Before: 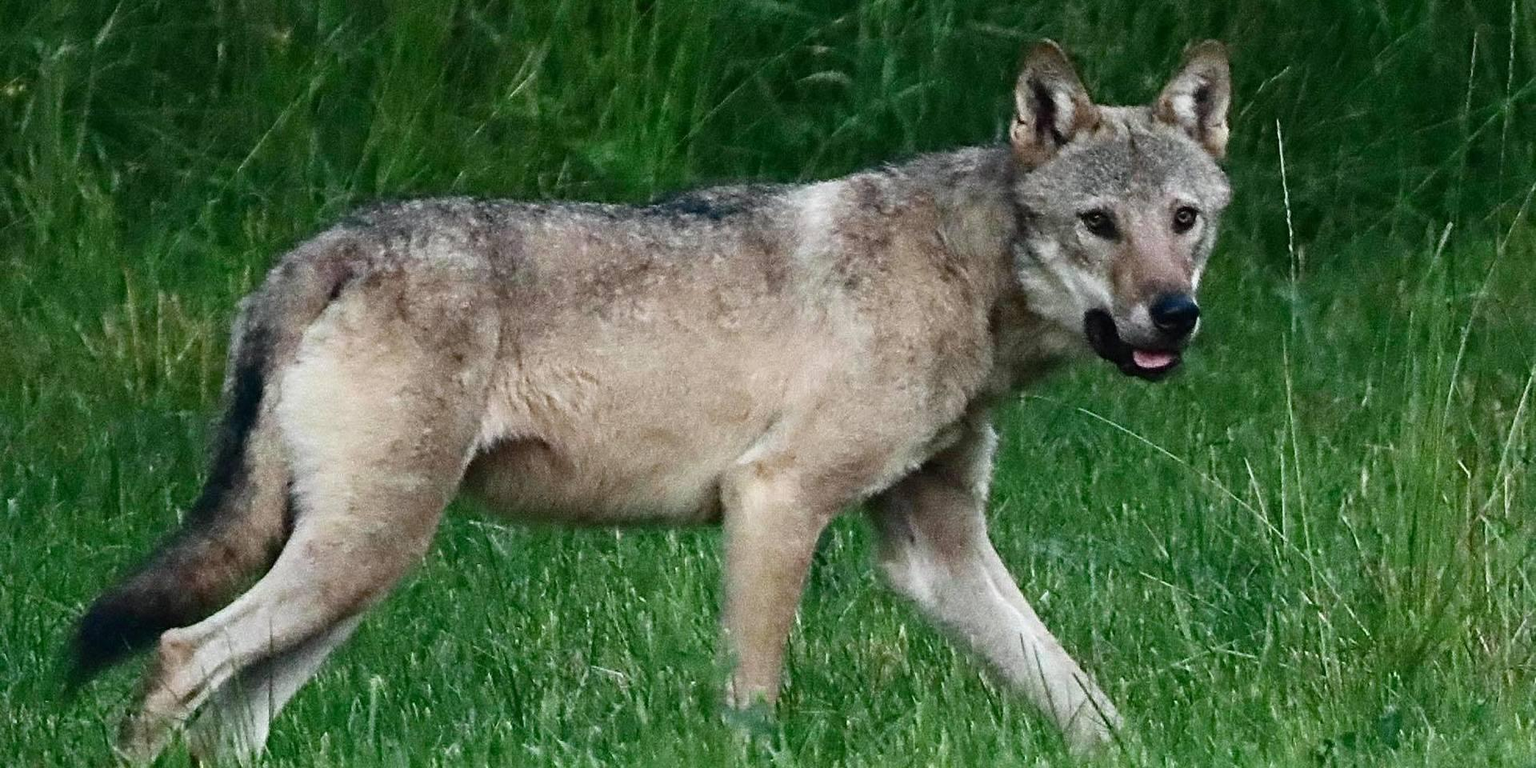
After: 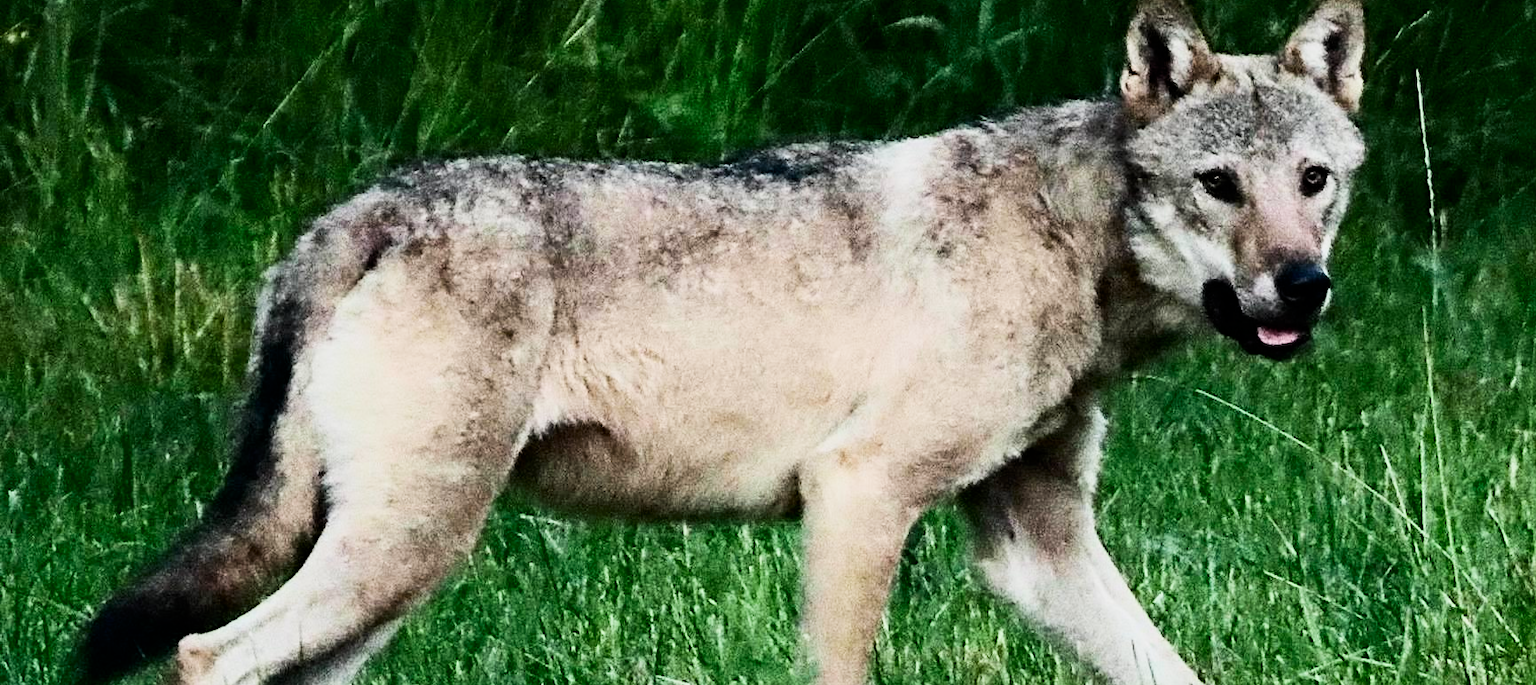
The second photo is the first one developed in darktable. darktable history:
filmic rgb: black relative exposure -6.91 EV, white relative exposure 5.69 EV, hardness 2.86
crop: top 7.445%, right 9.831%, bottom 11.973%
tone curve: curves: ch0 [(0, 0) (0.055, 0.057) (0.258, 0.307) (0.434, 0.543) (0.517, 0.657) (0.745, 0.874) (1, 1)]; ch1 [(0, 0) (0.346, 0.307) (0.418, 0.383) (0.46, 0.439) (0.482, 0.493) (0.502, 0.503) (0.517, 0.514) (0.55, 0.561) (0.588, 0.603) (0.646, 0.688) (1, 1)]; ch2 [(0, 0) (0.346, 0.34) (0.431, 0.45) (0.485, 0.499) (0.5, 0.503) (0.527, 0.525) (0.545, 0.562) (0.679, 0.706) (1, 1)], color space Lab, linked channels, preserve colors none
contrast brightness saturation: contrast 0.221
